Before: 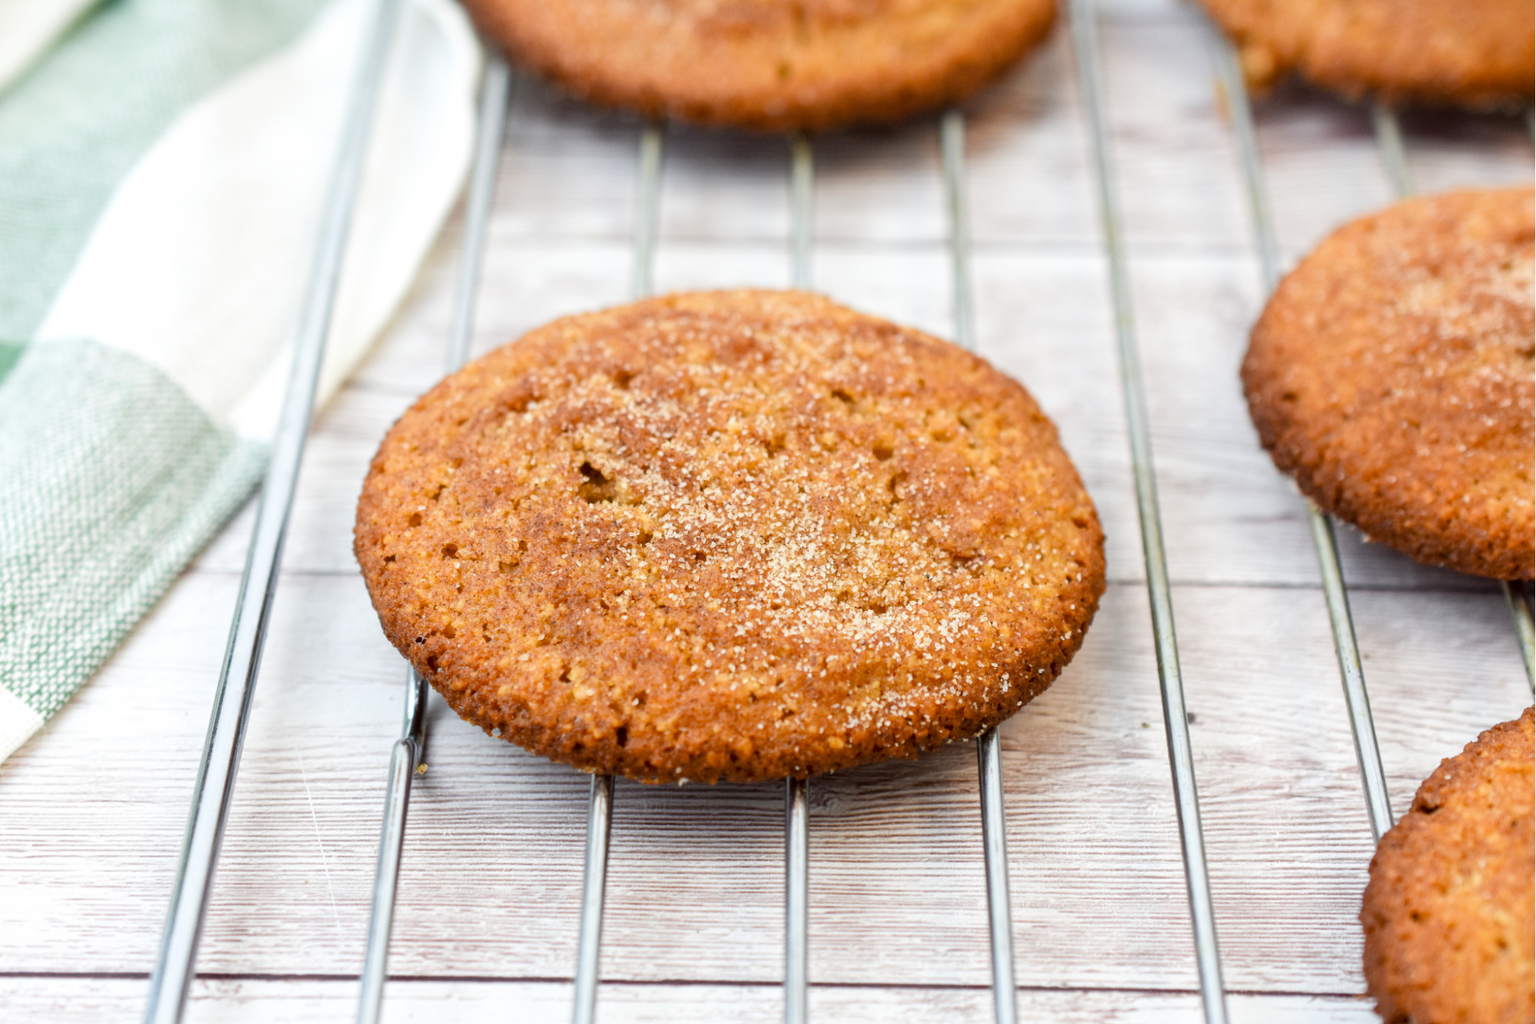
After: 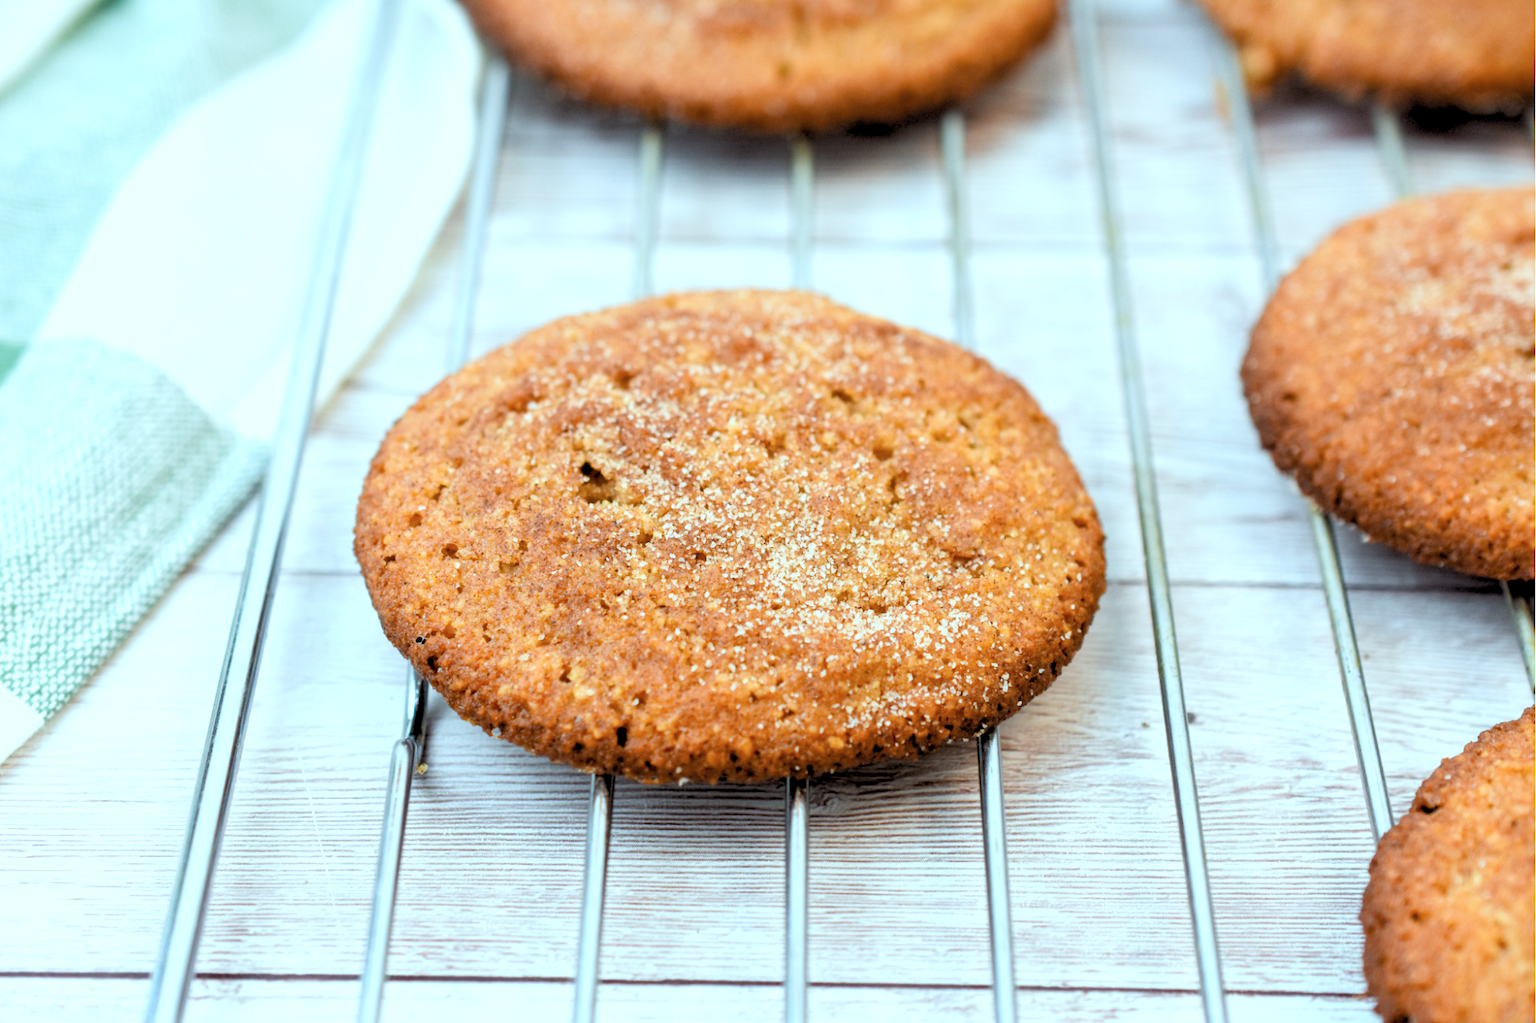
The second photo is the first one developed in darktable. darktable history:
rgb levels: levels [[0.013, 0.434, 0.89], [0, 0.5, 1], [0, 0.5, 1]]
color correction: highlights a* -10.04, highlights b* -10.37
exposure: compensate highlight preservation false
